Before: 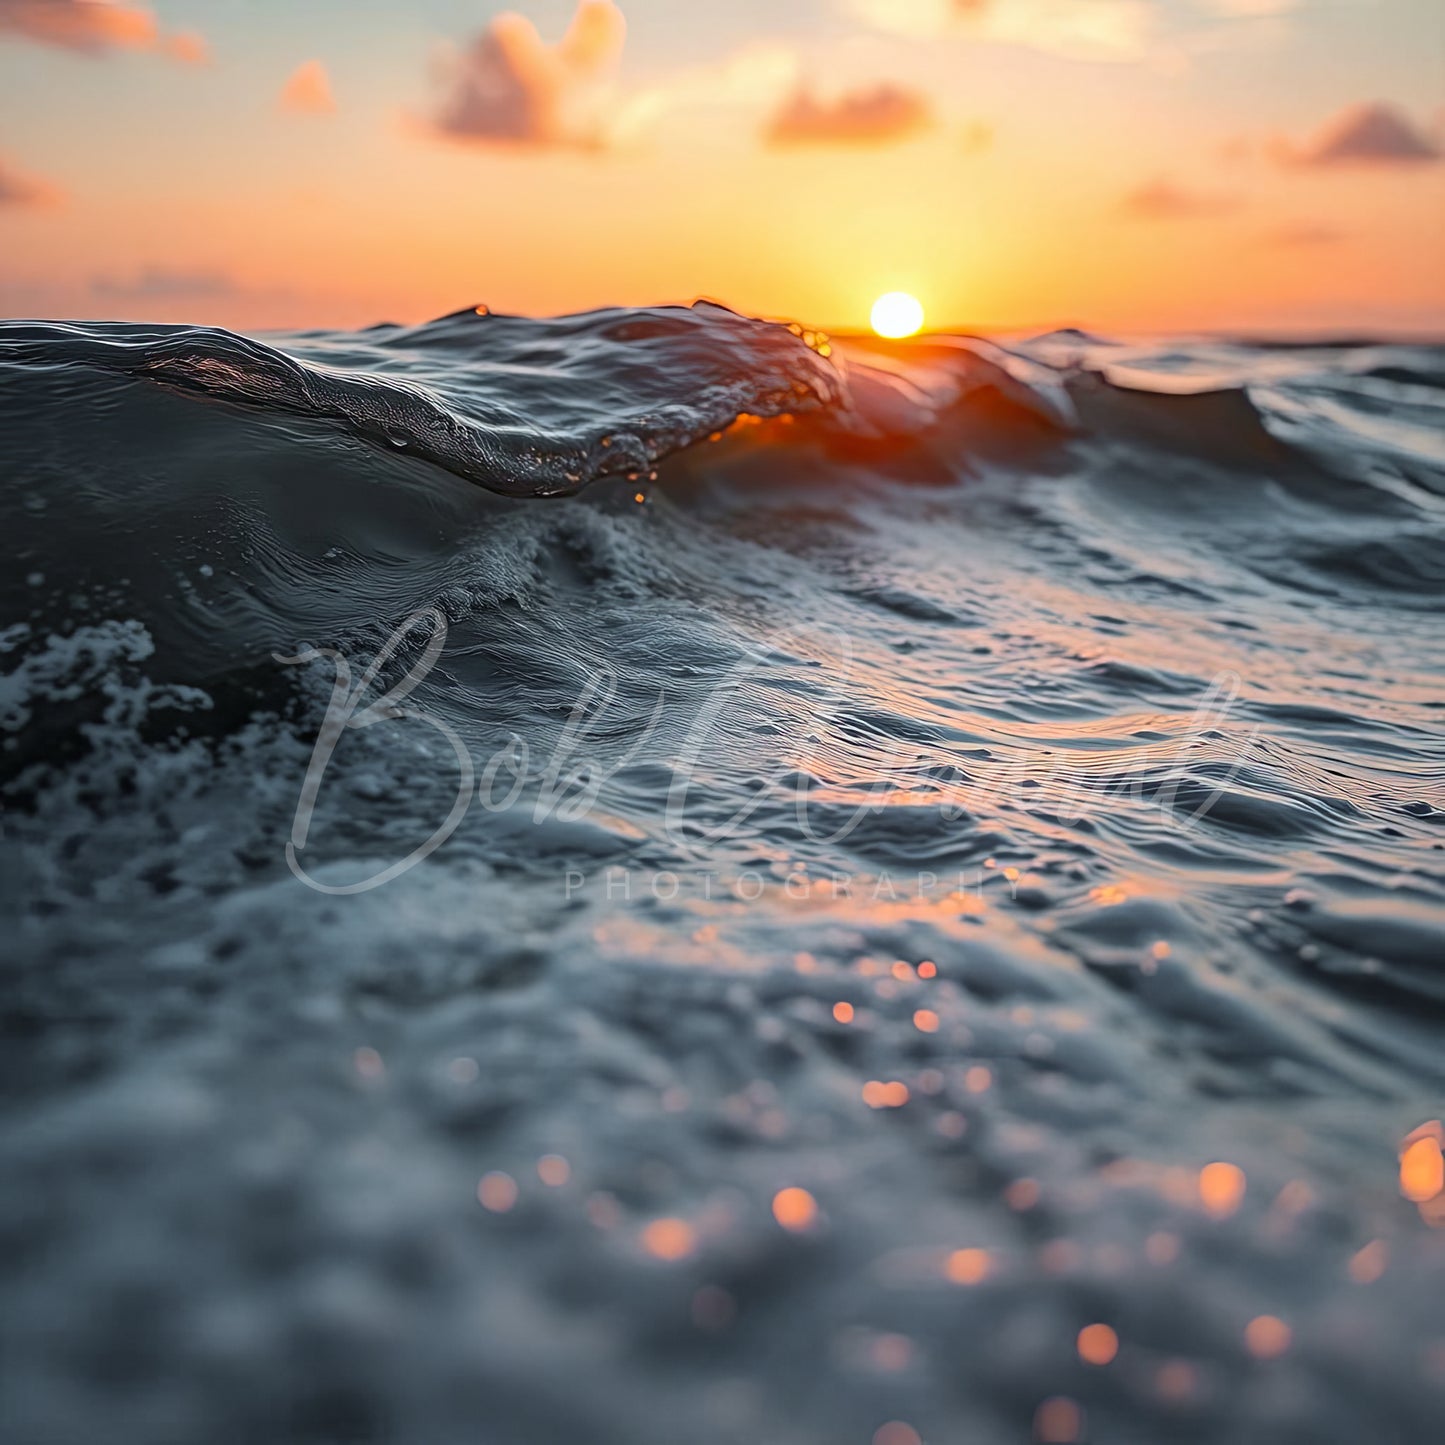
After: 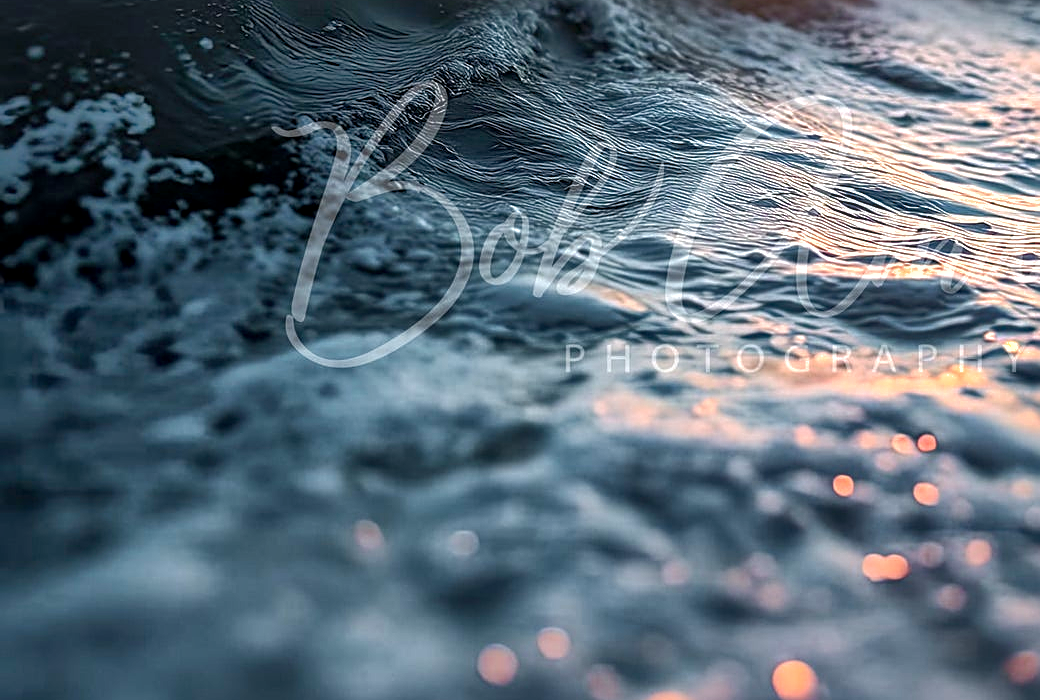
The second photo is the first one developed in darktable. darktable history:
white balance: emerald 1
color balance rgb: perceptual saturation grading › highlights -29.58%, perceptual saturation grading › mid-tones 29.47%, perceptual saturation grading › shadows 59.73%, perceptual brilliance grading › global brilliance -17.79%, perceptual brilliance grading › highlights 28.73%, global vibrance 15.44%
contrast brightness saturation: contrast 0.04, saturation 0.16
tone equalizer: -8 EV -0.417 EV, -7 EV -0.389 EV, -6 EV -0.333 EV, -5 EV -0.222 EV, -3 EV 0.222 EV, -2 EV 0.333 EV, -1 EV 0.389 EV, +0 EV 0.417 EV, edges refinement/feathering 500, mask exposure compensation -1.57 EV, preserve details no
crop: top 36.498%, right 27.964%, bottom 14.995%
sharpen: on, module defaults
local contrast: detail 130%
shadows and highlights: on, module defaults
